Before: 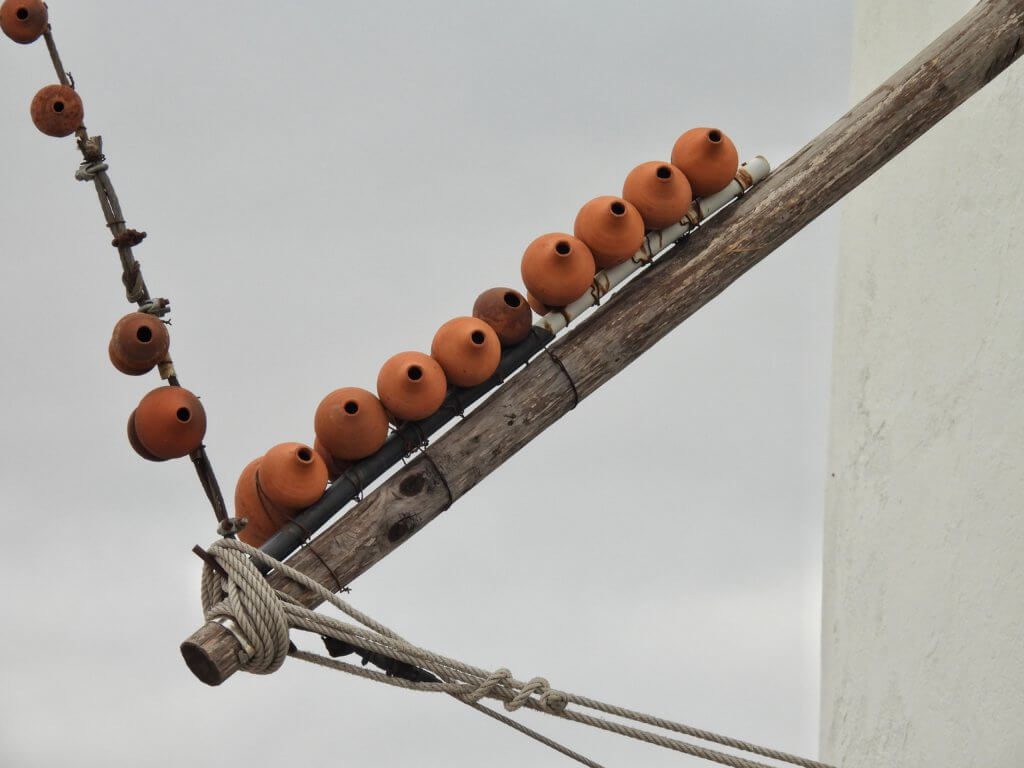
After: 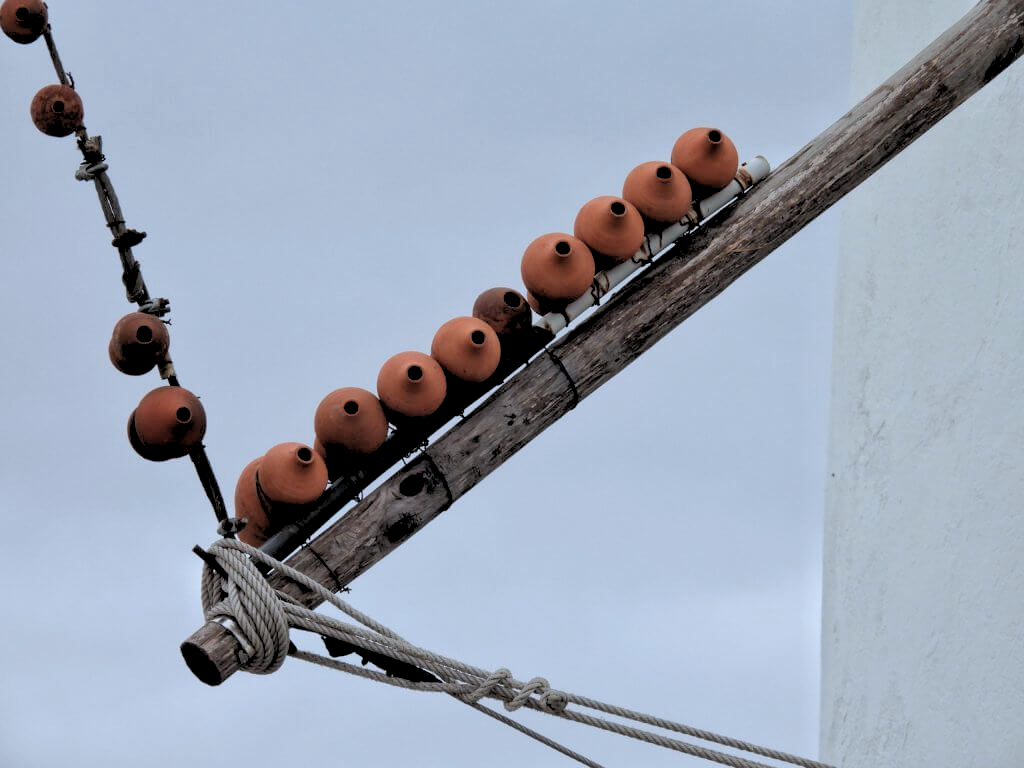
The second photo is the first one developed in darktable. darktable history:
color correction: highlights a* -2.24, highlights b* -18.1
bloom: size 15%, threshold 97%, strength 7%
exposure: black level correction -0.015, exposure -0.125 EV
rgb levels: levels [[0.029, 0.461, 0.922], [0, 0.5, 1], [0, 0.5, 1]]
